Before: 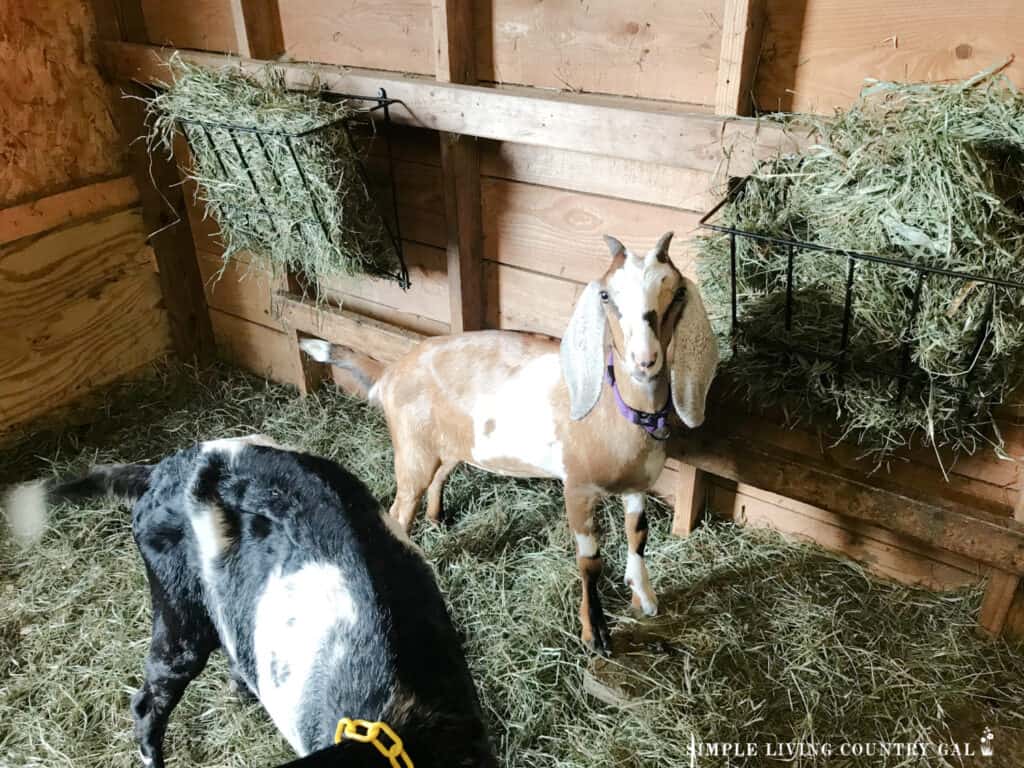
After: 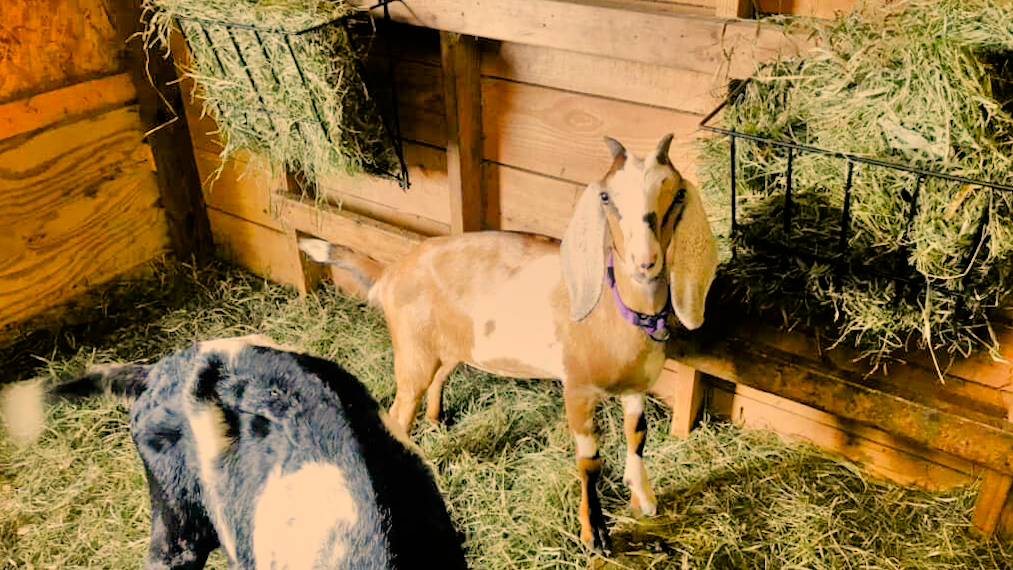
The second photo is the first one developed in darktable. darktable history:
crop and rotate: top 12.5%, bottom 12.5%
color balance rgb: linear chroma grading › global chroma 15%, perceptual saturation grading › global saturation 30%
shadows and highlights: shadows 20.91, highlights -82.73, soften with gaussian
color correction: highlights a* 15, highlights b* 31.55
filmic rgb: black relative exposure -7.65 EV, hardness 4.02, contrast 1.1, highlights saturation mix -30%
tone equalizer: -7 EV 0.15 EV, -6 EV 0.6 EV, -5 EV 1.15 EV, -4 EV 1.33 EV, -3 EV 1.15 EV, -2 EV 0.6 EV, -1 EV 0.15 EV, mask exposure compensation -0.5 EV
rotate and perspective: rotation 0.174°, lens shift (vertical) 0.013, lens shift (horizontal) 0.019, shear 0.001, automatic cropping original format, crop left 0.007, crop right 0.991, crop top 0.016, crop bottom 0.997
